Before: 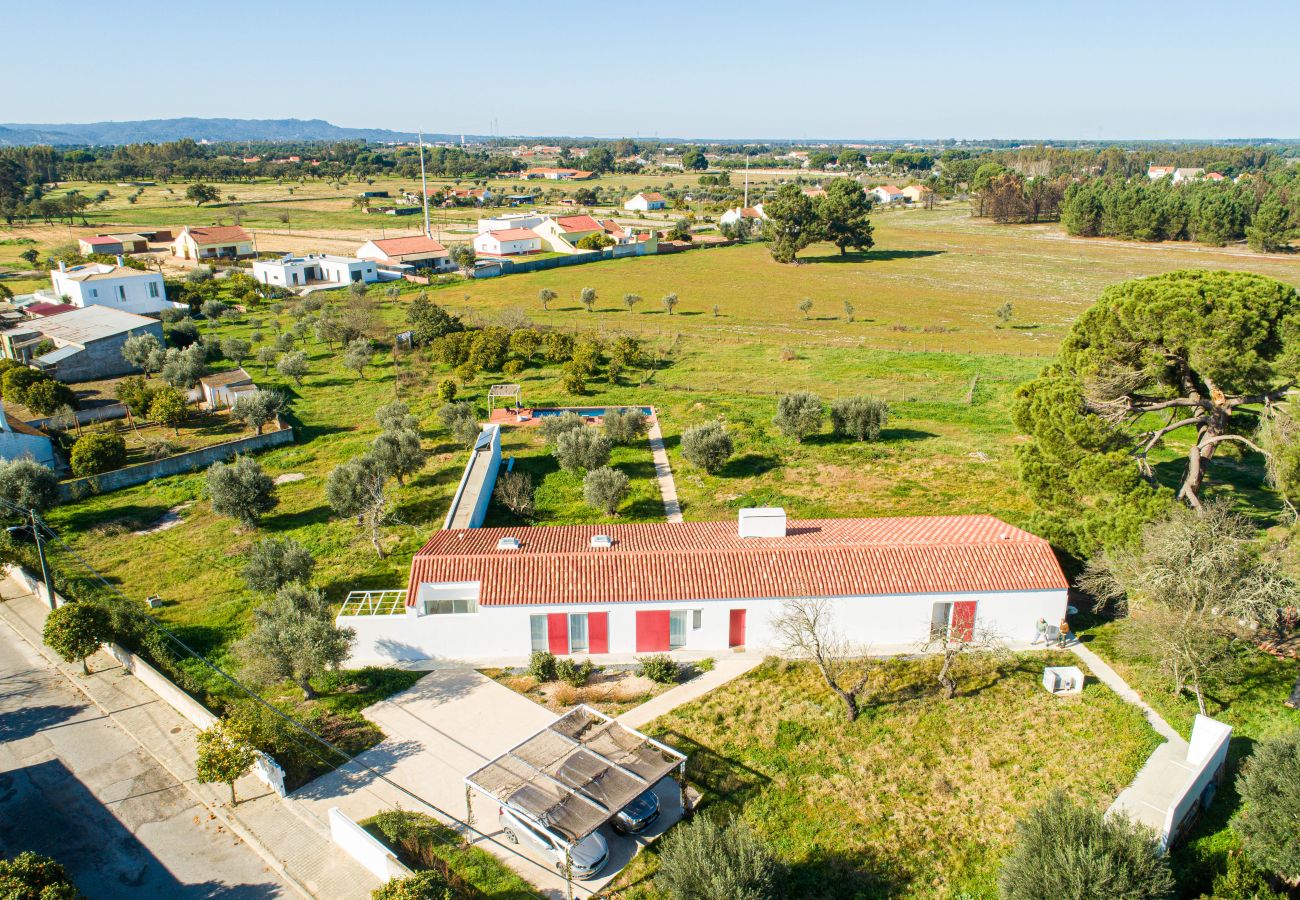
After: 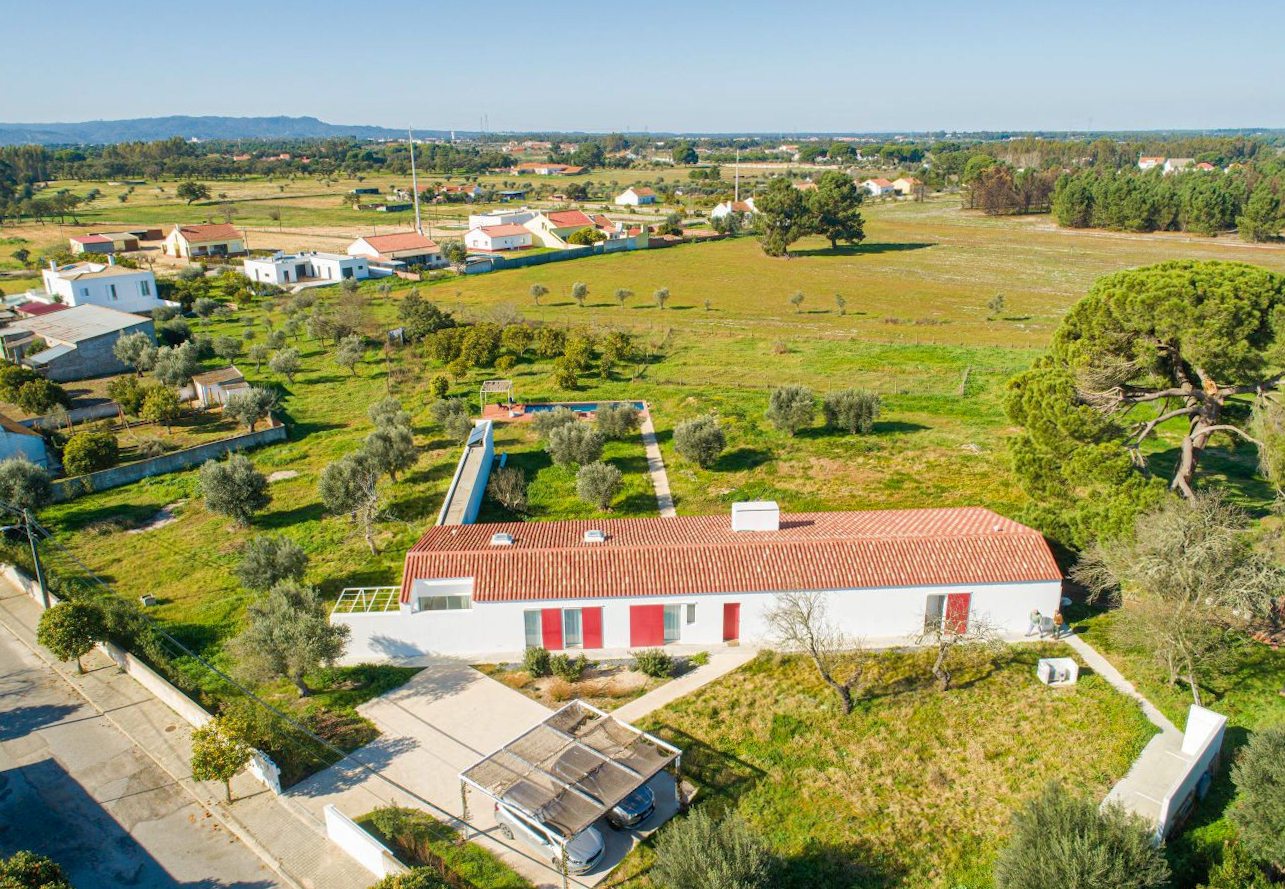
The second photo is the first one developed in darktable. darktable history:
rotate and perspective: rotation -0.45°, automatic cropping original format, crop left 0.008, crop right 0.992, crop top 0.012, crop bottom 0.988
shadows and highlights: on, module defaults
